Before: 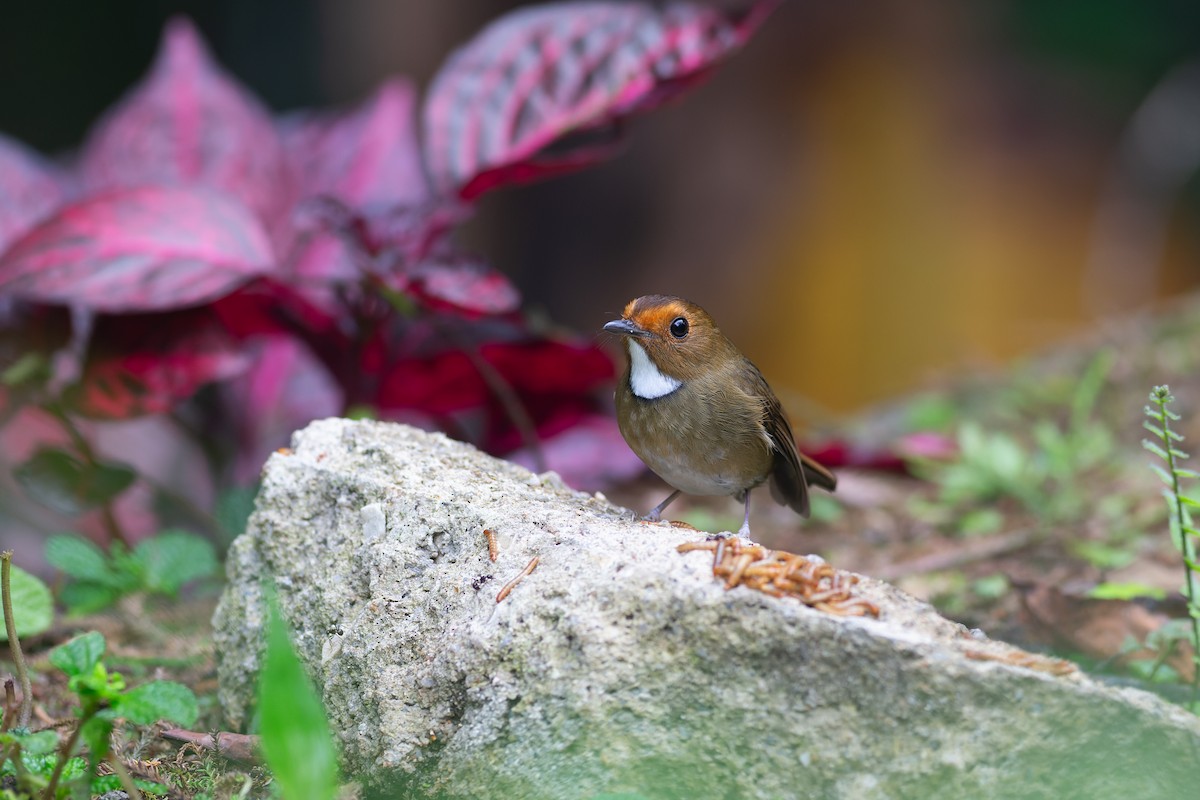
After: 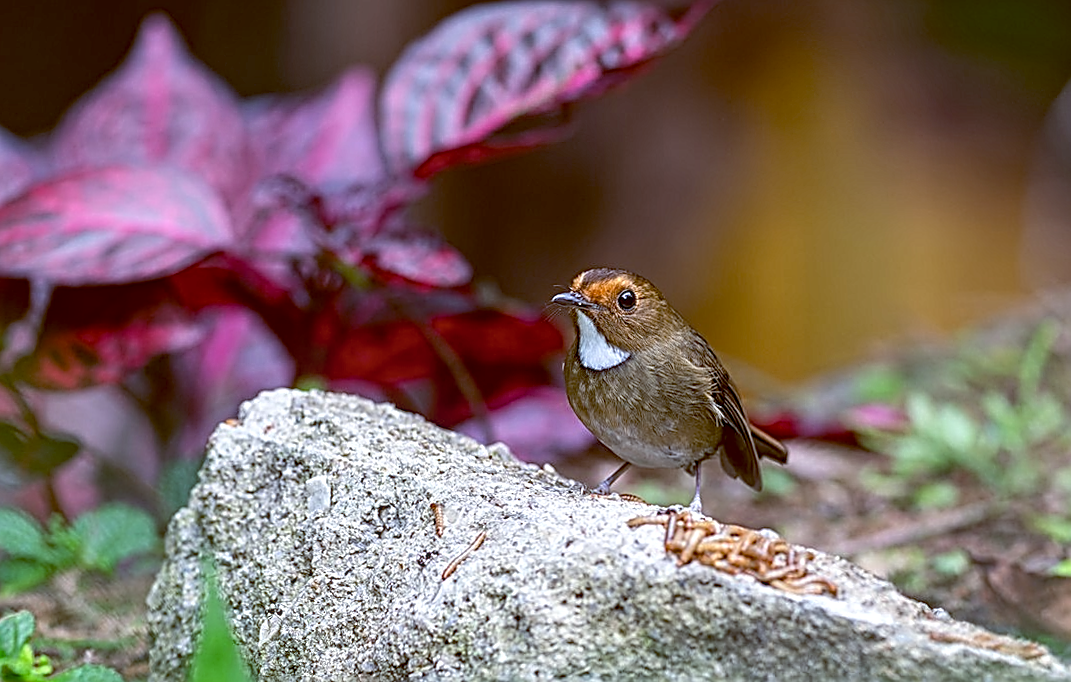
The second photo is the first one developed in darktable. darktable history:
sharpen: amount 0.901
color zones: curves: ch0 [(0, 0.5) (0.143, 0.52) (0.286, 0.5) (0.429, 0.5) (0.571, 0.5) (0.714, 0.5) (0.857, 0.5) (1, 0.5)]; ch1 [(0, 0.489) (0.155, 0.45) (0.286, 0.466) (0.429, 0.5) (0.571, 0.5) (0.714, 0.5) (0.857, 0.5) (1, 0.489)]
crop and rotate: angle 0.2°, left 0.275%, right 3.127%, bottom 14.18%
color balance: lift [1, 1.015, 1.004, 0.985], gamma [1, 0.958, 0.971, 1.042], gain [1, 0.956, 0.977, 1.044]
rotate and perspective: rotation 0.215°, lens shift (vertical) -0.139, crop left 0.069, crop right 0.939, crop top 0.002, crop bottom 0.996
contrast equalizer: y [[0.5, 0.5, 0.5, 0.539, 0.64, 0.611], [0.5 ×6], [0.5 ×6], [0 ×6], [0 ×6]]
local contrast: on, module defaults
